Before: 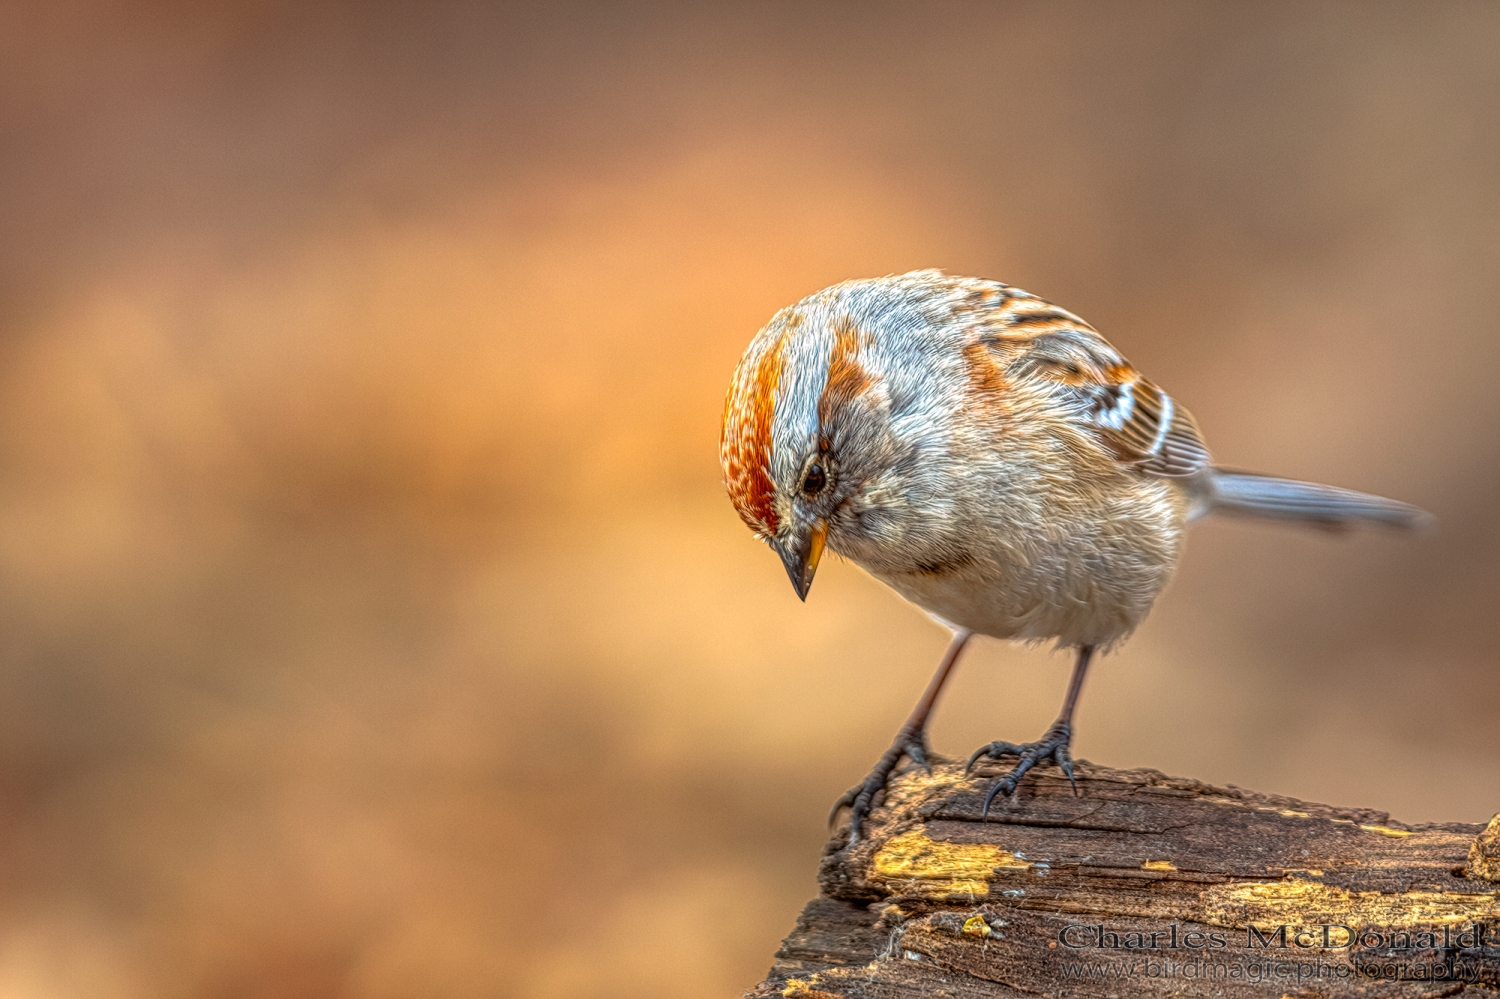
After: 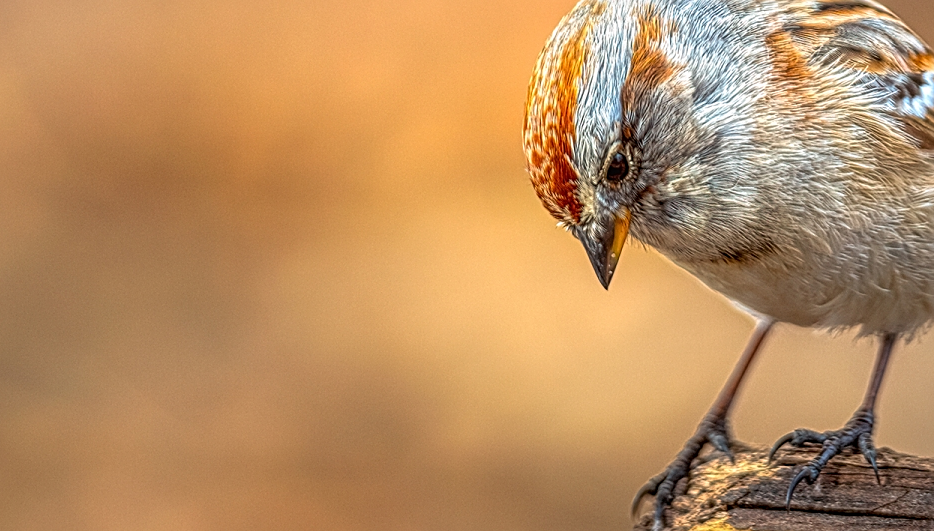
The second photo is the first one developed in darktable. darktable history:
crop: left 13.157%, top 31.311%, right 24.558%, bottom 15.508%
sharpen: on, module defaults
